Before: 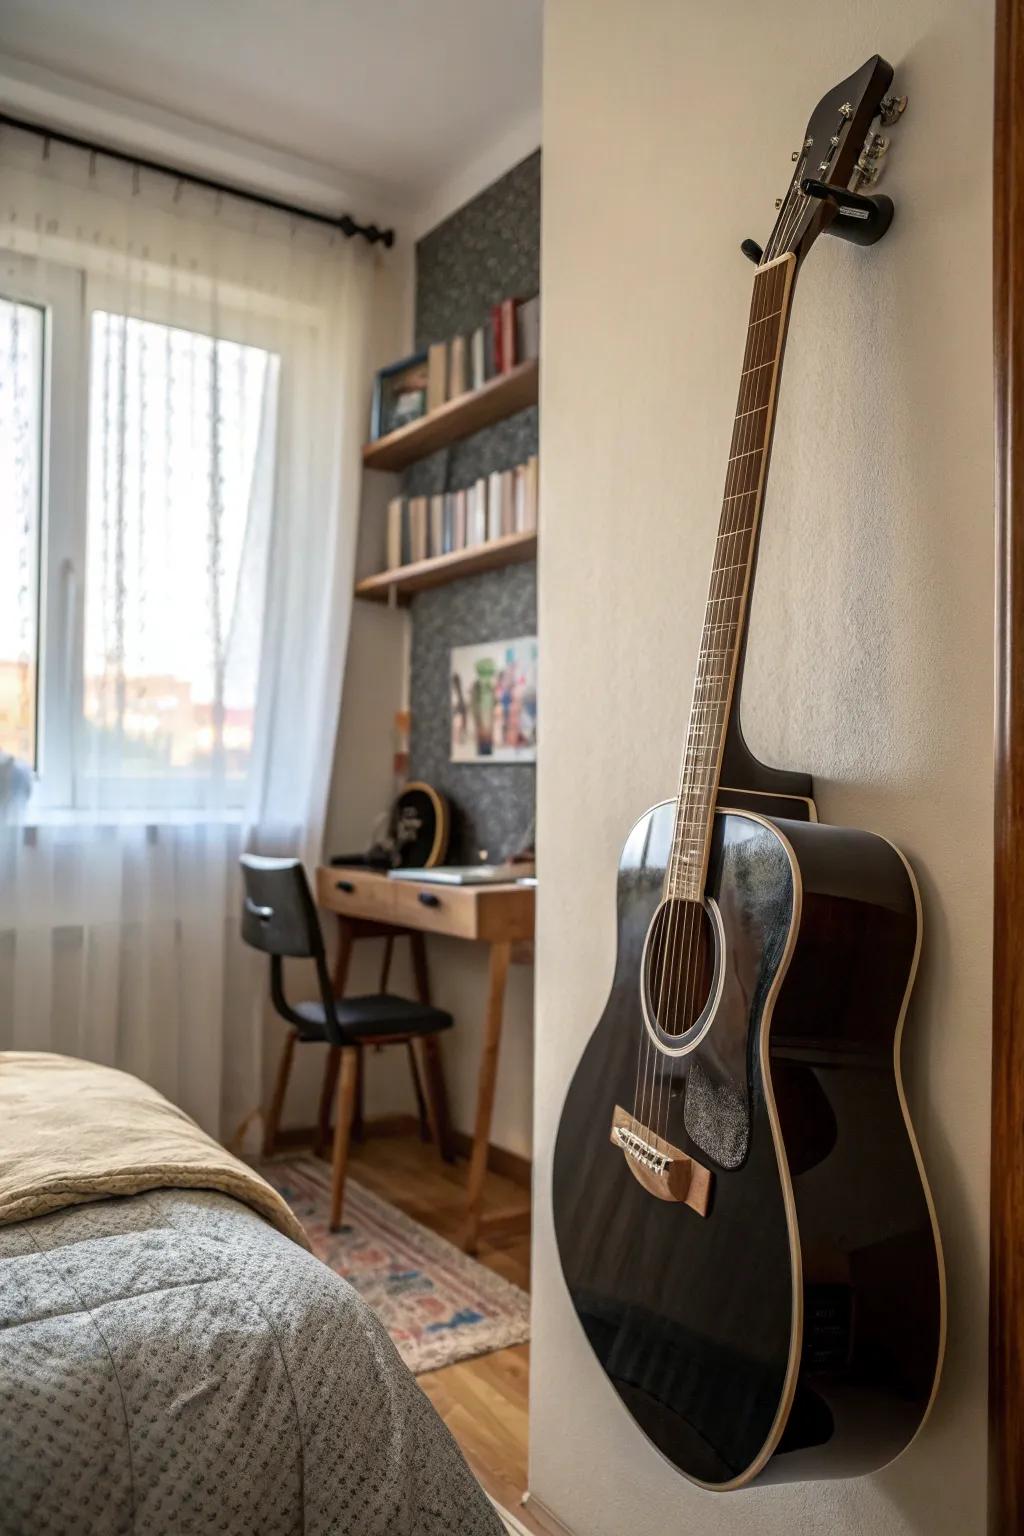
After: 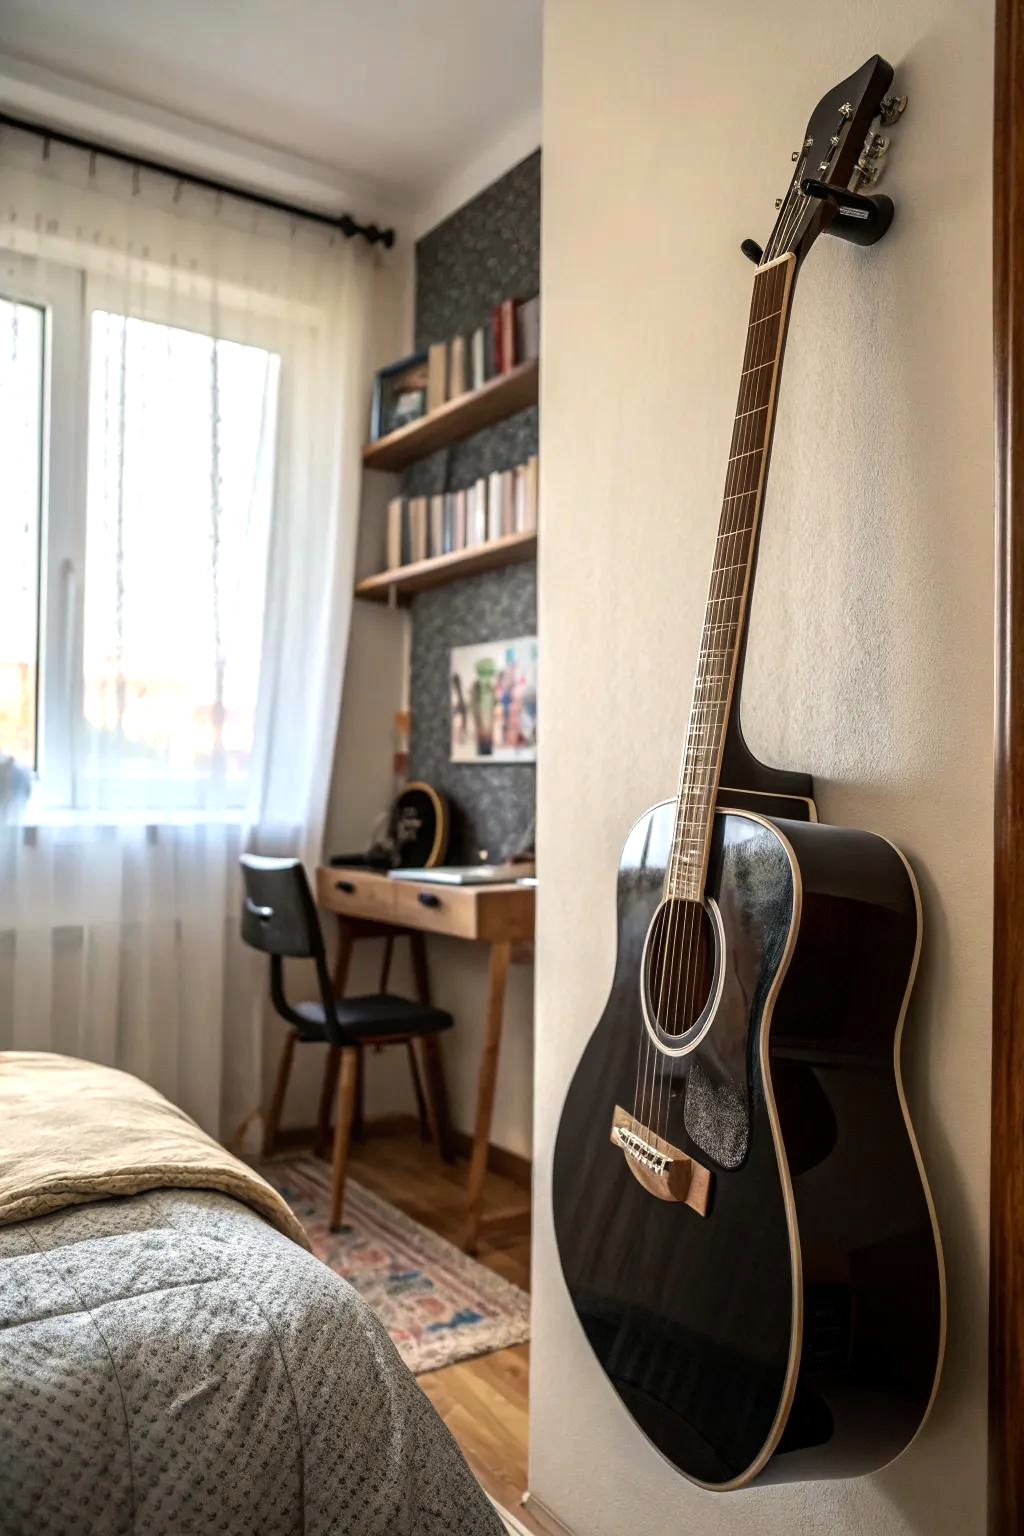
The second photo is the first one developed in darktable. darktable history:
tone equalizer: -8 EV -0.456 EV, -7 EV -0.404 EV, -6 EV -0.326 EV, -5 EV -0.194 EV, -3 EV 0.224 EV, -2 EV 0.324 EV, -1 EV 0.393 EV, +0 EV 0.396 EV, edges refinement/feathering 500, mask exposure compensation -1.57 EV, preserve details no
